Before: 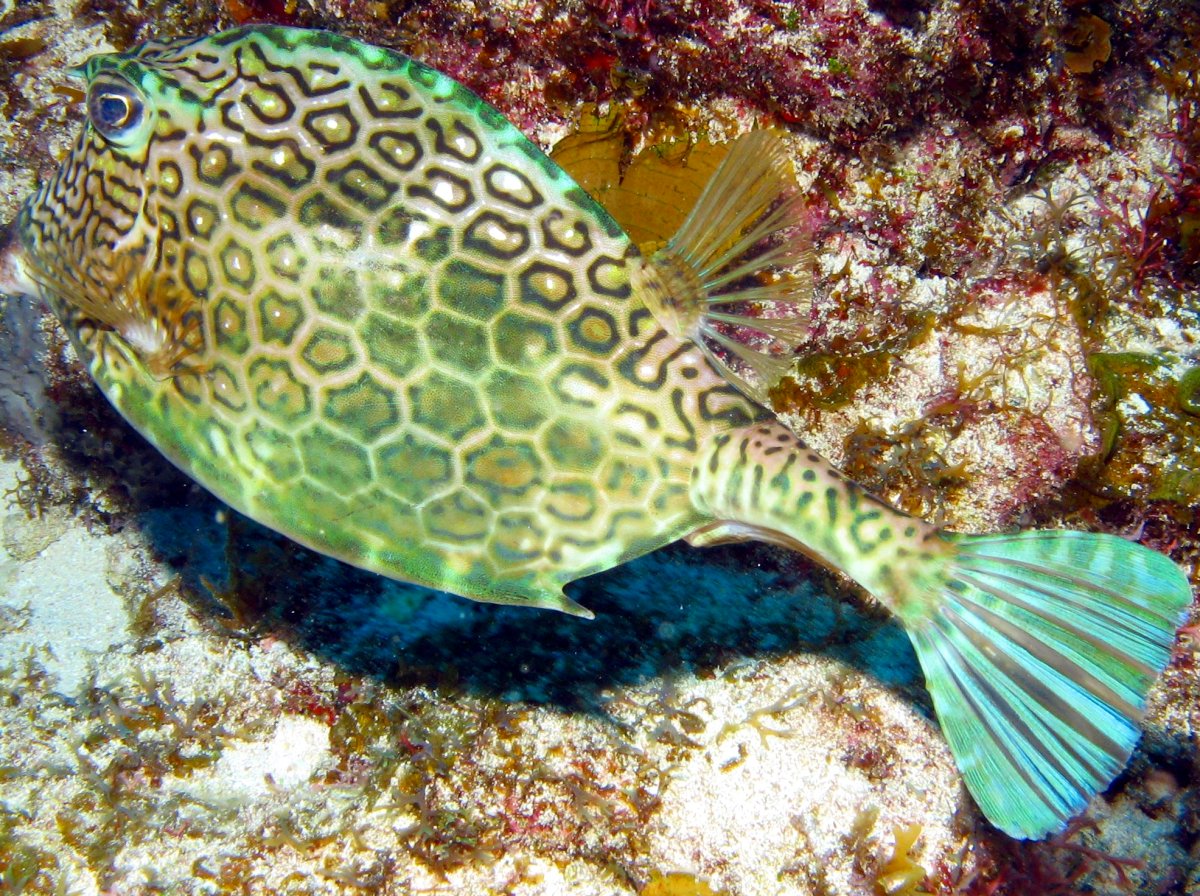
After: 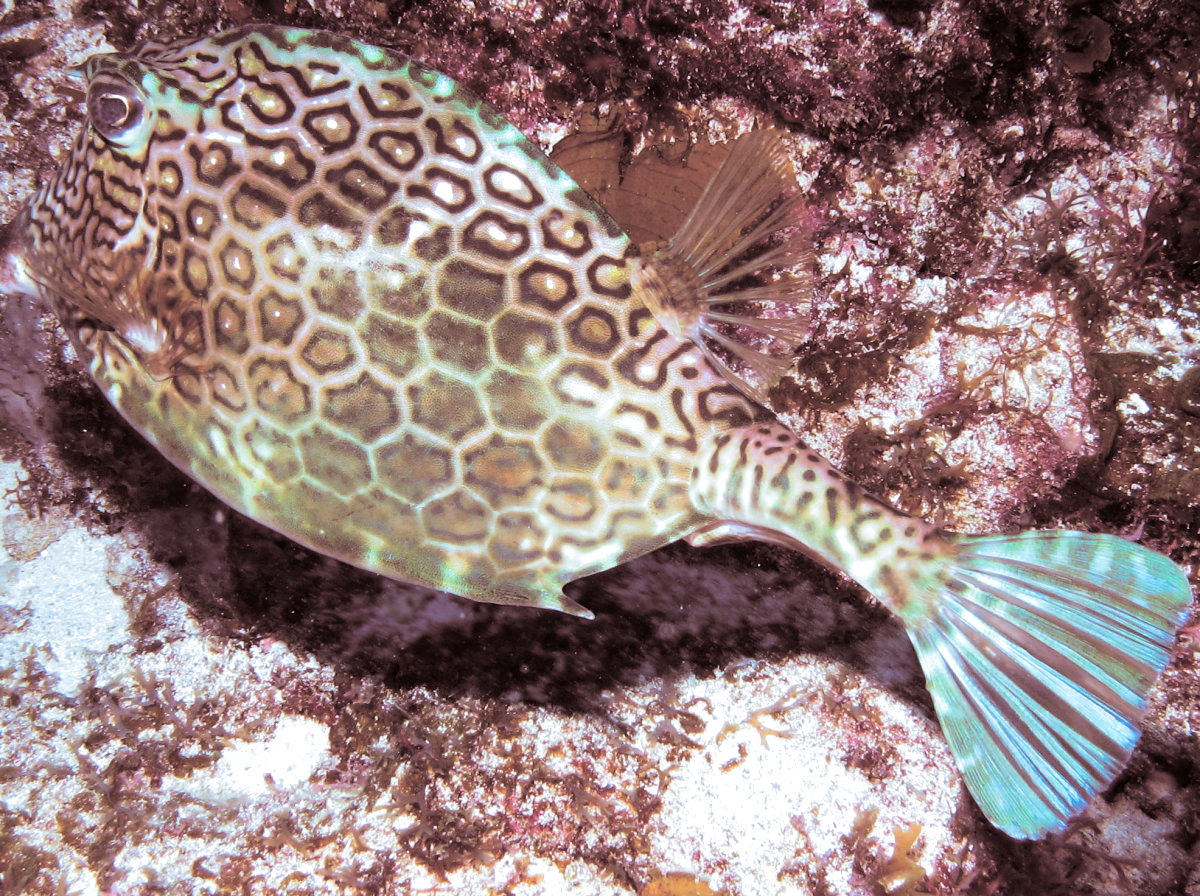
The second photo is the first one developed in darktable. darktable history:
split-toning: shadows › saturation 0.3, highlights › hue 180°, highlights › saturation 0.3, compress 0%
color correction: highlights a* 15.46, highlights b* -20.56
